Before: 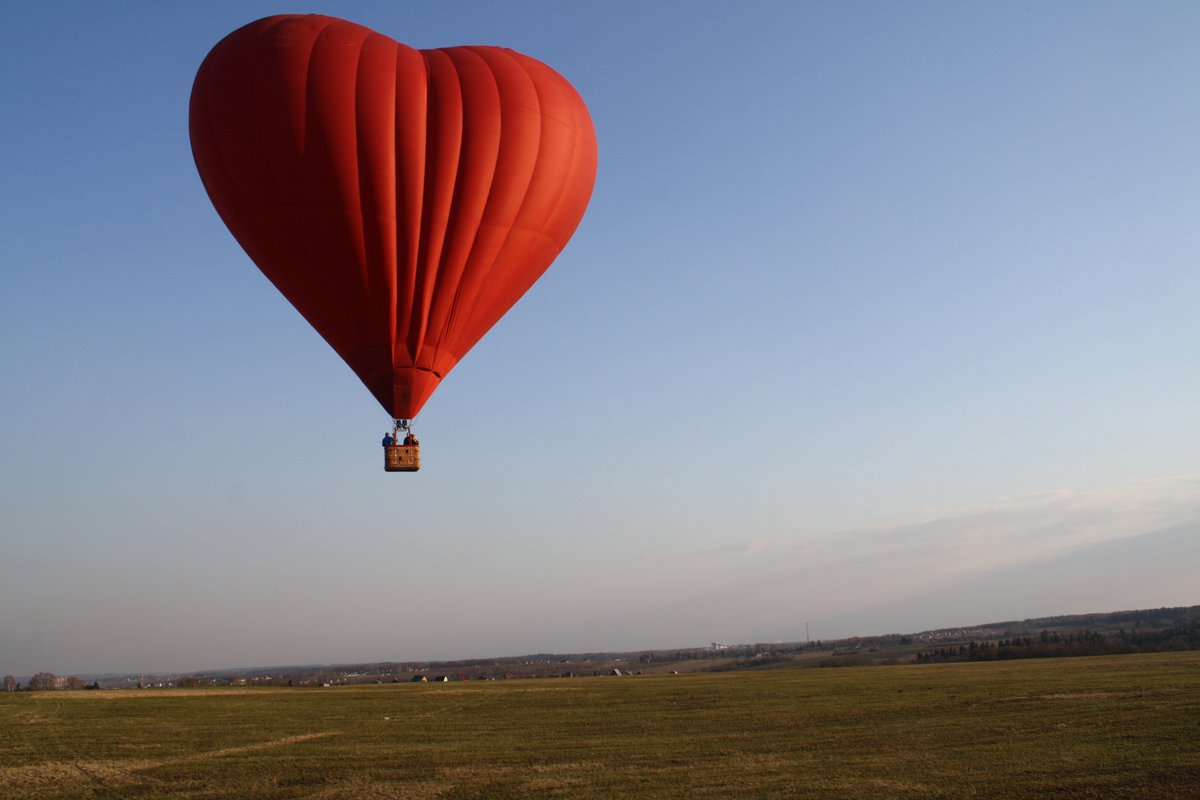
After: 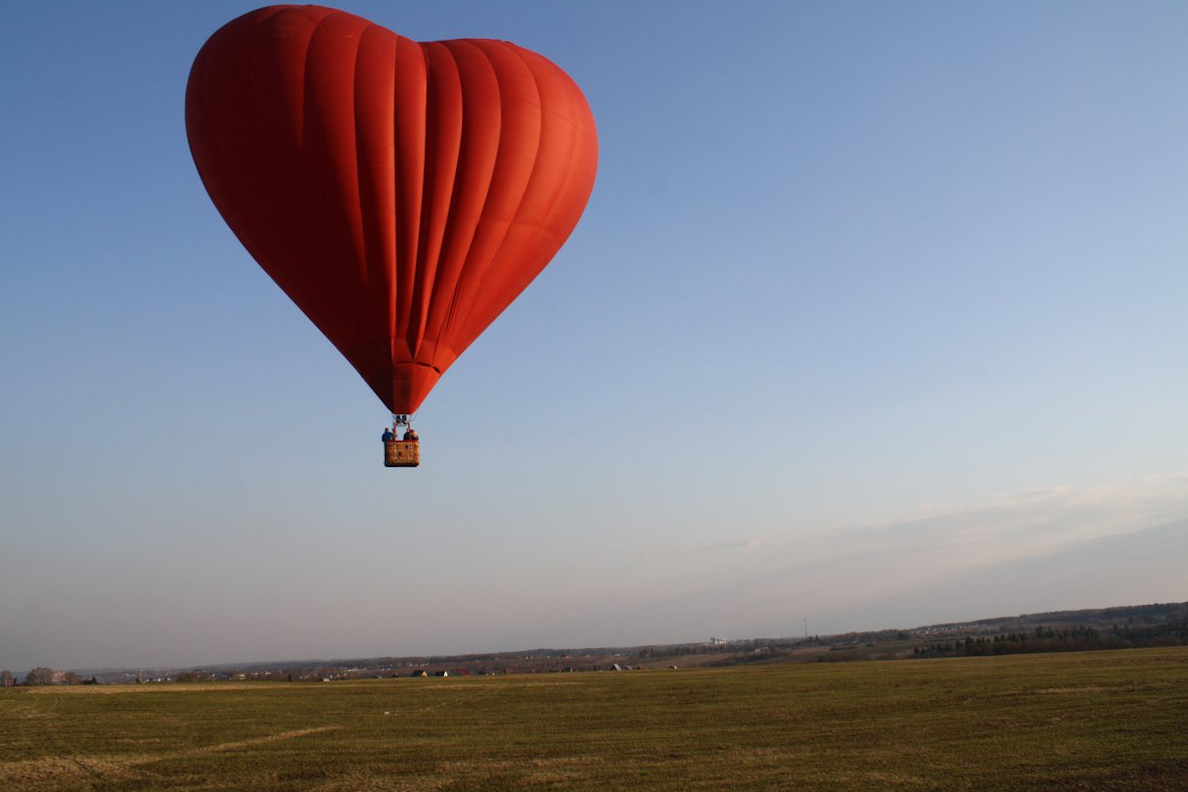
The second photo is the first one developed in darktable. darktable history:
contrast equalizer: y [[0.5 ×6], [0.5 ×6], [0.5, 0.5, 0.501, 0.545, 0.707, 0.863], [0 ×6], [0 ×6]]
rotate and perspective: rotation 0.174°, lens shift (vertical) 0.013, lens shift (horizontal) 0.019, shear 0.001, automatic cropping original format, crop left 0.007, crop right 0.991, crop top 0.016, crop bottom 0.997
